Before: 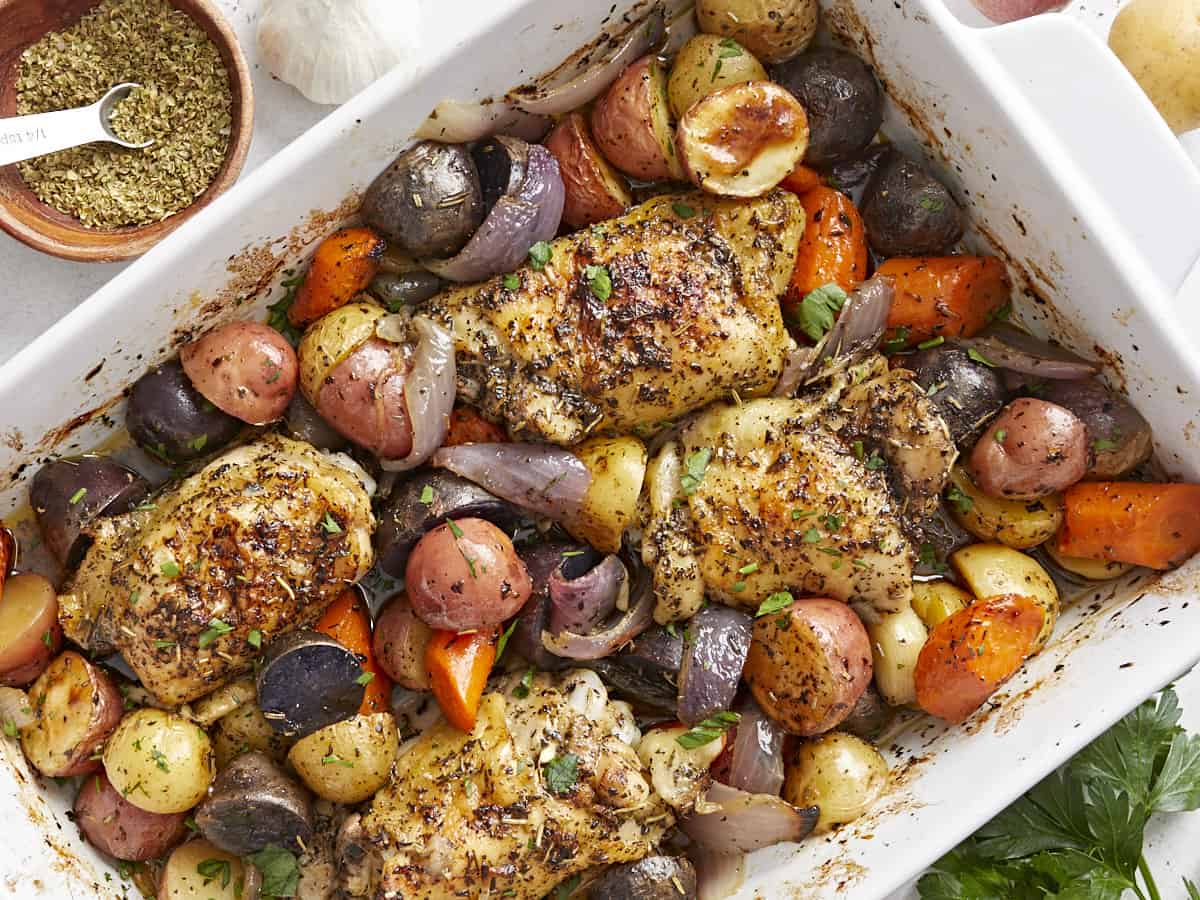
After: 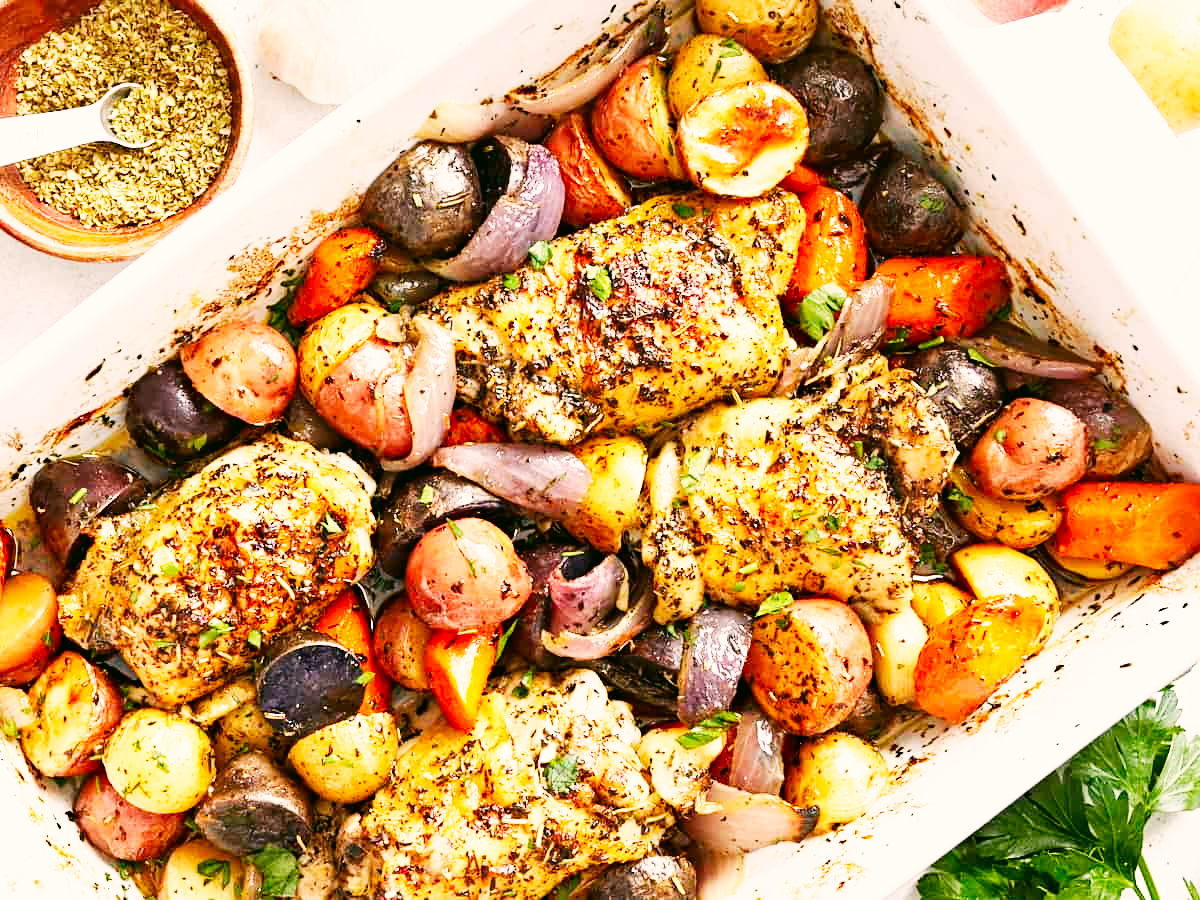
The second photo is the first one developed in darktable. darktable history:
base curve: curves: ch0 [(0, 0) (0.007, 0.004) (0.027, 0.03) (0.046, 0.07) (0.207, 0.54) (0.442, 0.872) (0.673, 0.972) (1, 1)], preserve colors none
color correction: highlights a* 4.02, highlights b* 4.98, shadows a* -7.55, shadows b* 4.98
